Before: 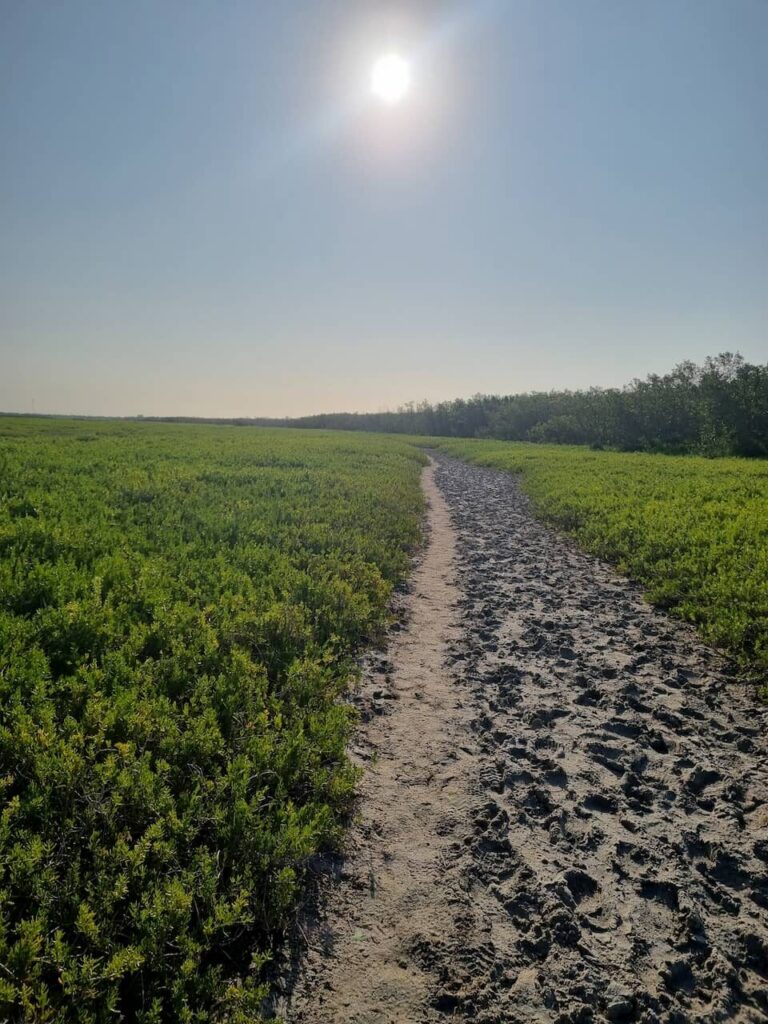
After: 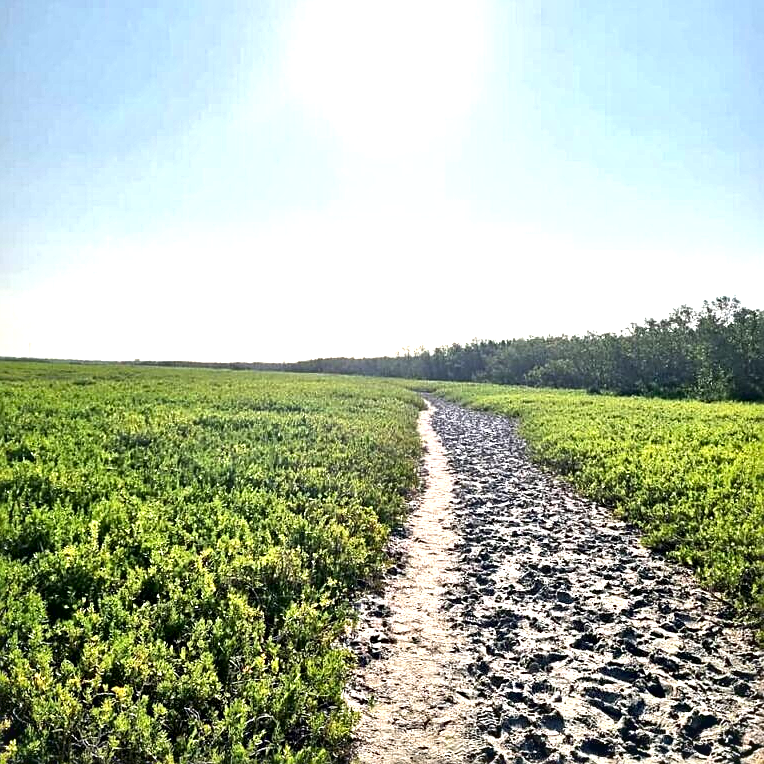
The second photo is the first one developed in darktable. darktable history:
local contrast: mode bilateral grid, contrast 44, coarseness 69, detail 215%, midtone range 0.2
sharpen: on, module defaults
exposure: black level correction 0, exposure 1.607 EV, compensate highlight preservation false
crop: left 0.395%, top 5.53%, bottom 19.814%
contrast brightness saturation: contrast -0.126
contrast equalizer: octaves 7, y [[0.6 ×6], [0.55 ×6], [0 ×6], [0 ×6], [0 ×6]], mix 0.598
